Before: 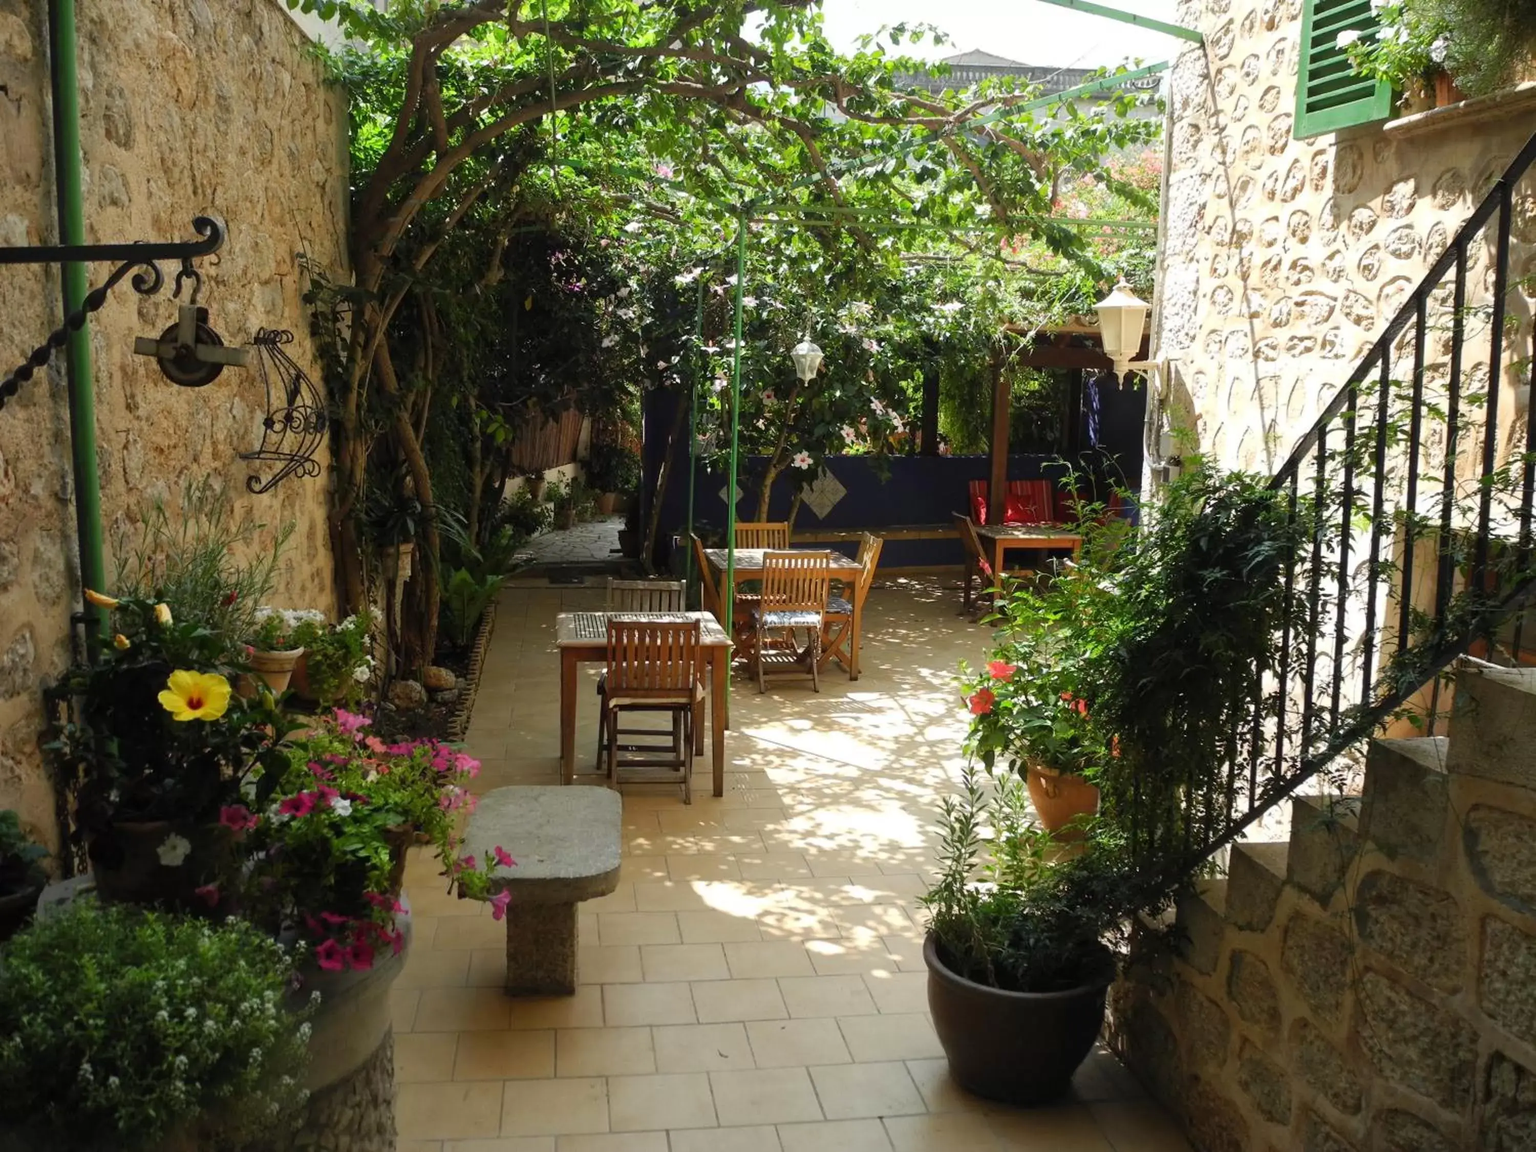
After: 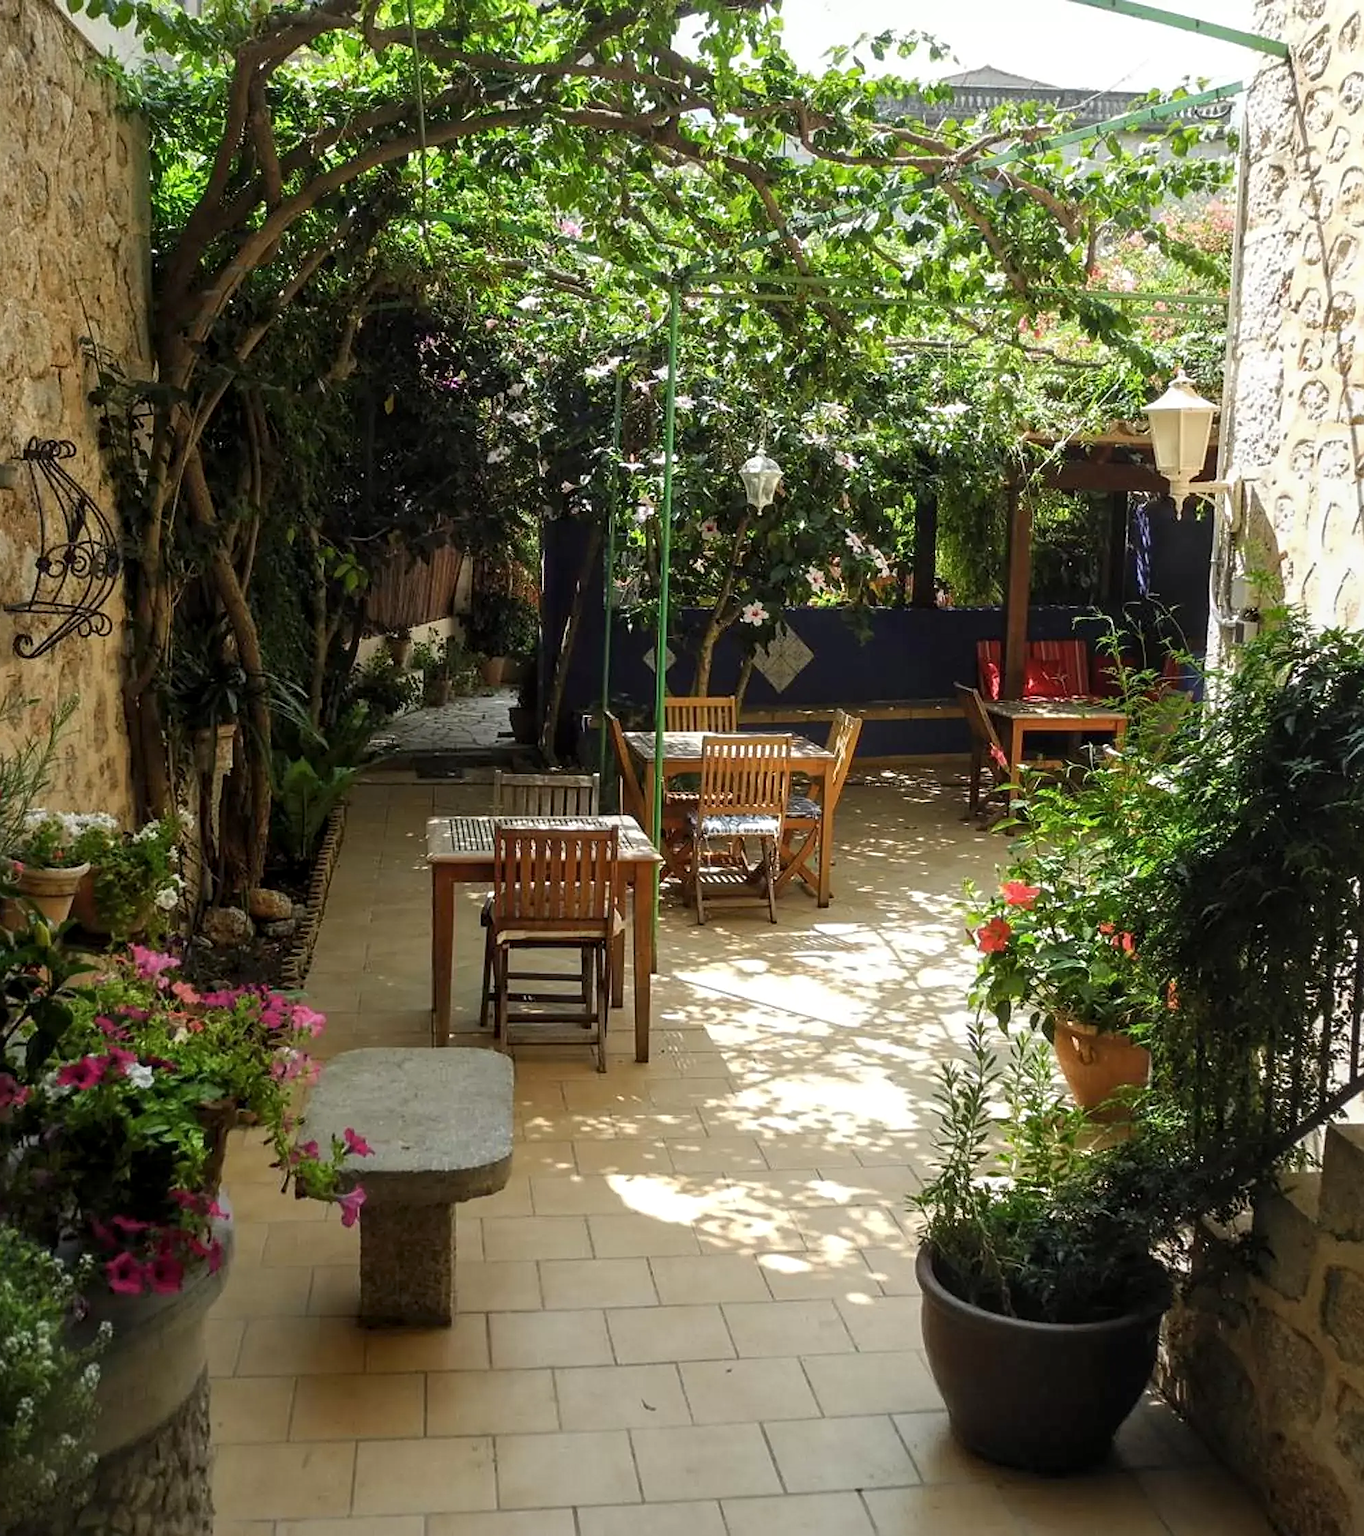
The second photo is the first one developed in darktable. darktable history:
crop: left 15.419%, right 17.914%
sharpen: on, module defaults
local contrast: on, module defaults
